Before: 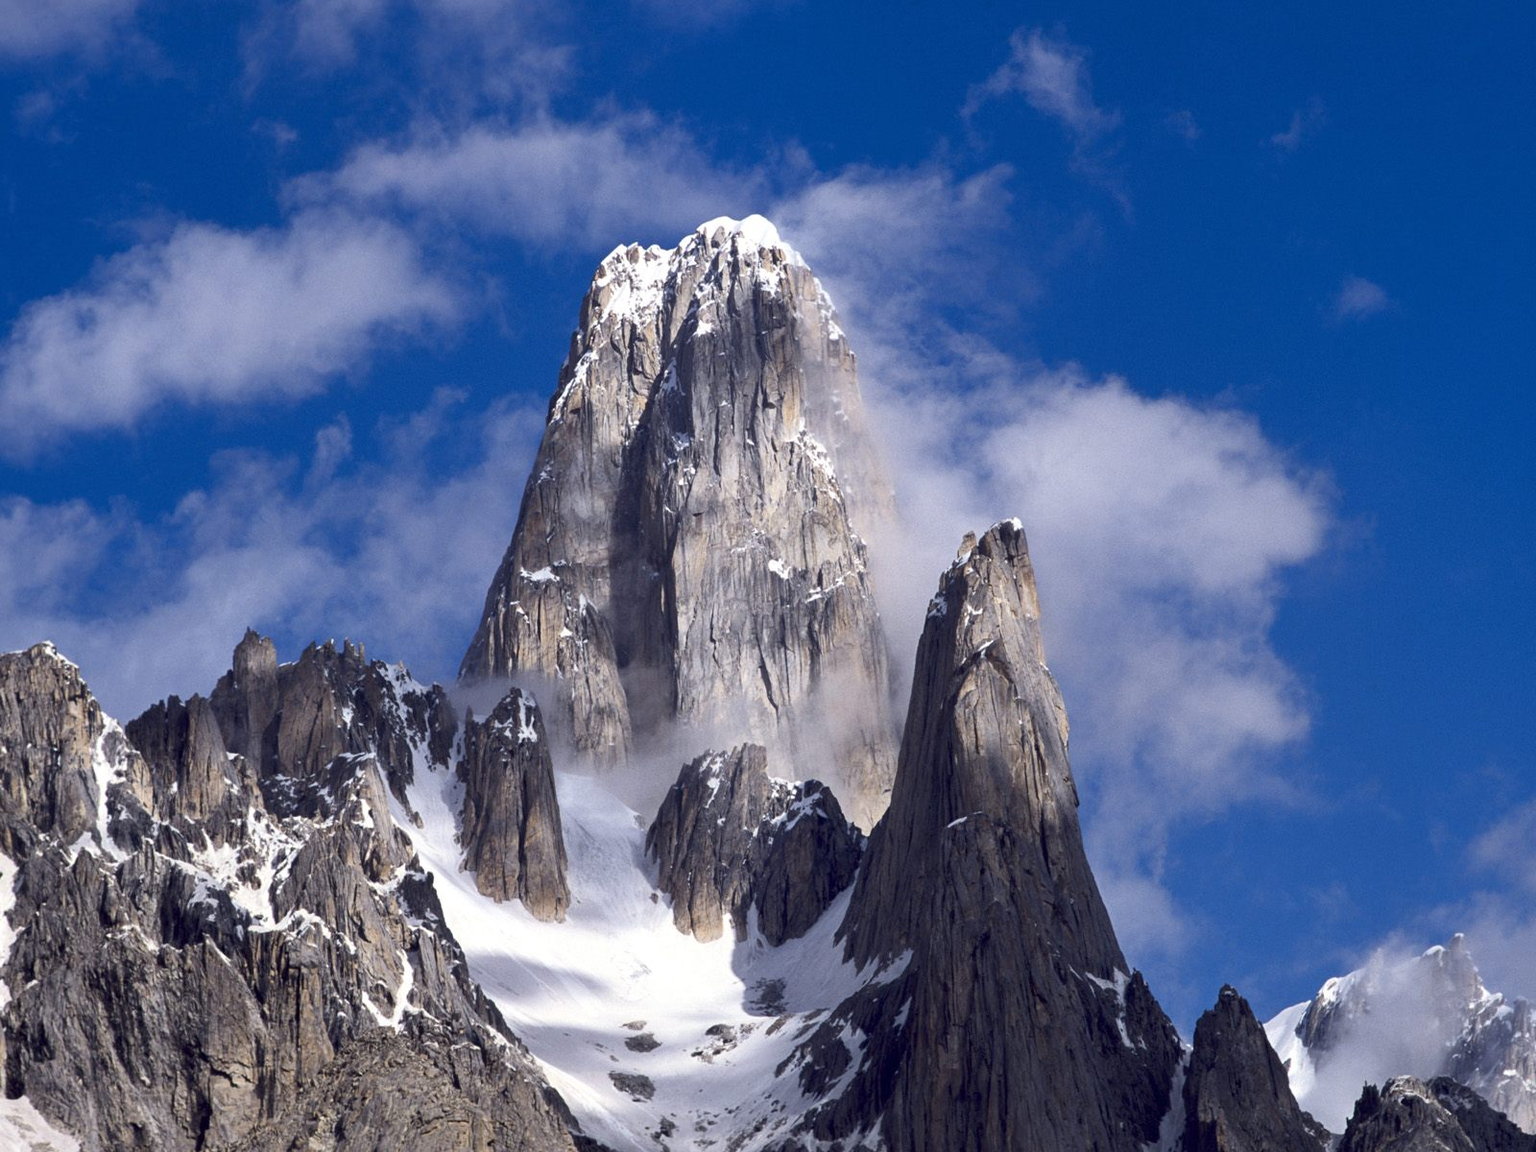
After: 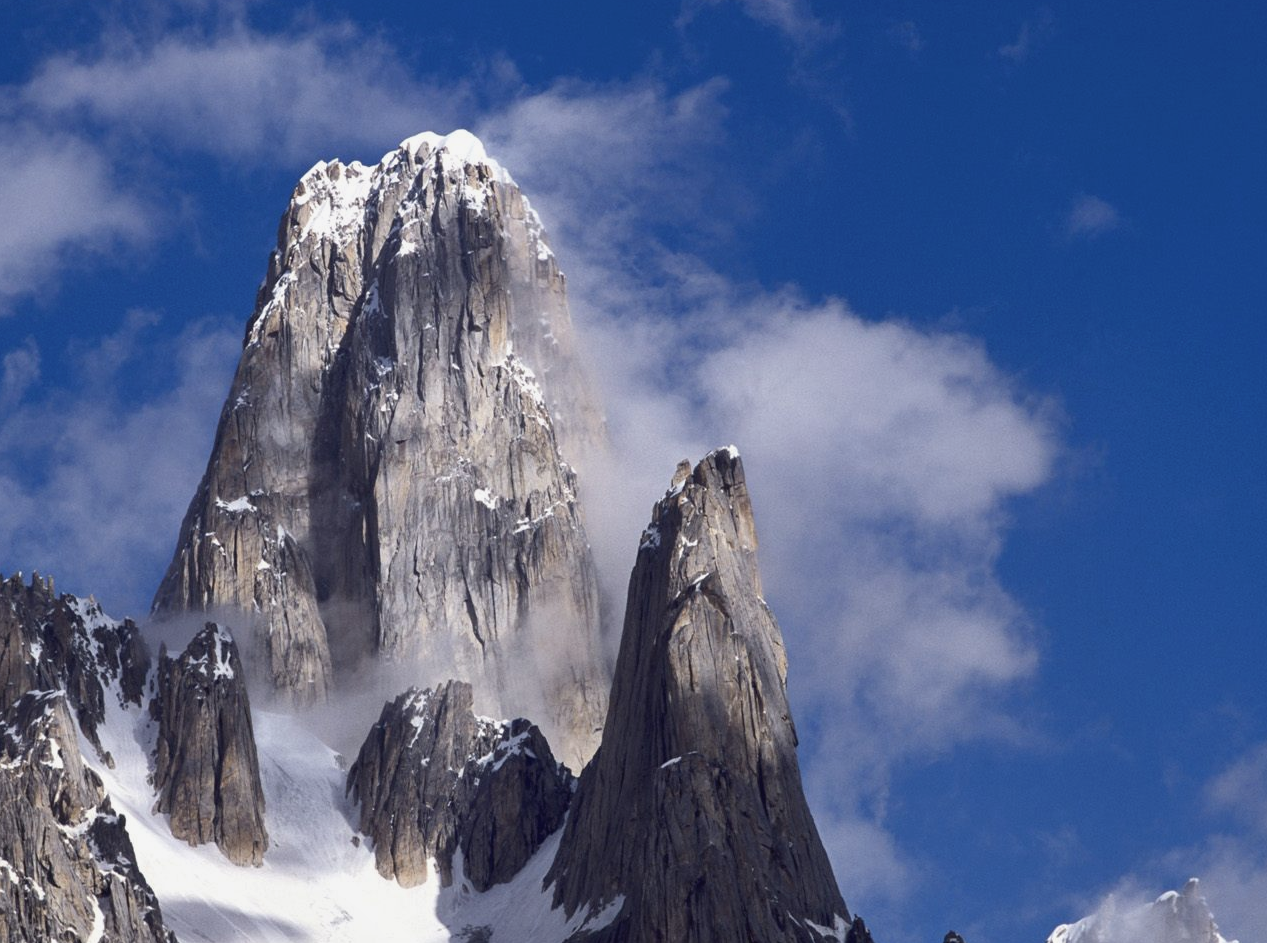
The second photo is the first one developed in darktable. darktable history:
shadows and highlights: shadows 6.26, soften with gaussian
contrast brightness saturation: contrast -0.066, brightness -0.037, saturation -0.114
crop and rotate: left 20.405%, top 7.891%, right 0.39%, bottom 13.489%
